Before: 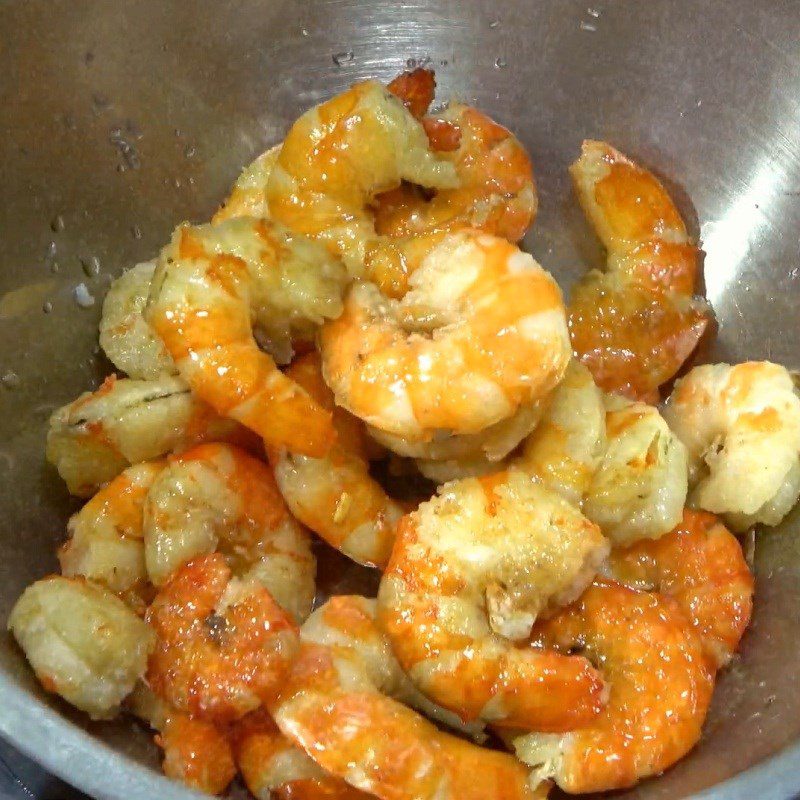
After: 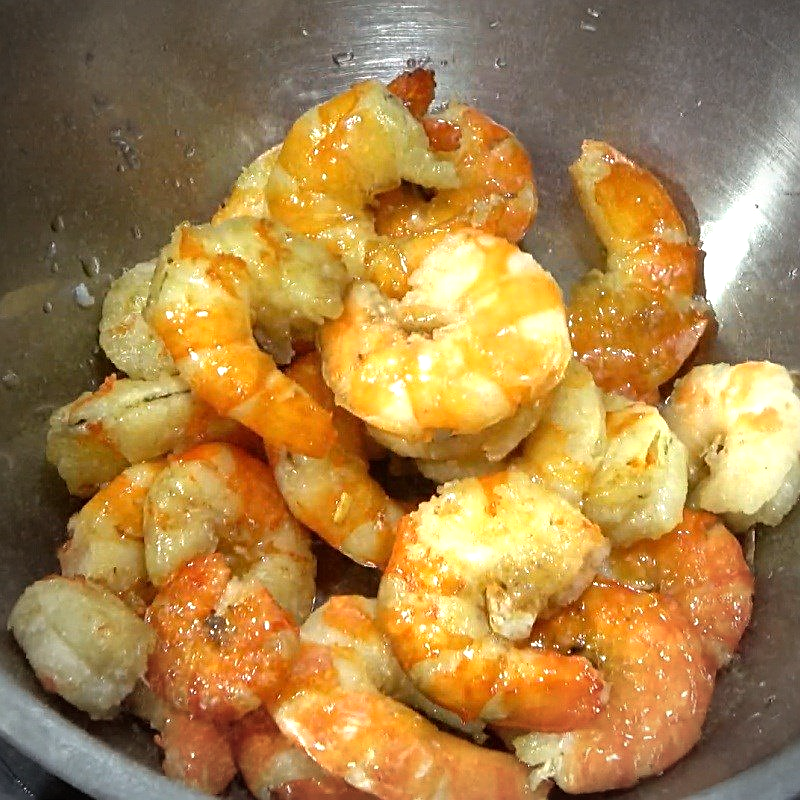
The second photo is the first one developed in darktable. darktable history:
sharpen: on, module defaults
tone equalizer: -8 EV -0.417 EV, -7 EV -0.415 EV, -6 EV -0.301 EV, -5 EV -0.212 EV, -3 EV 0.209 EV, -2 EV 0.321 EV, -1 EV 0.369 EV, +0 EV 0.426 EV, mask exposure compensation -0.496 EV
vignetting: automatic ratio true
